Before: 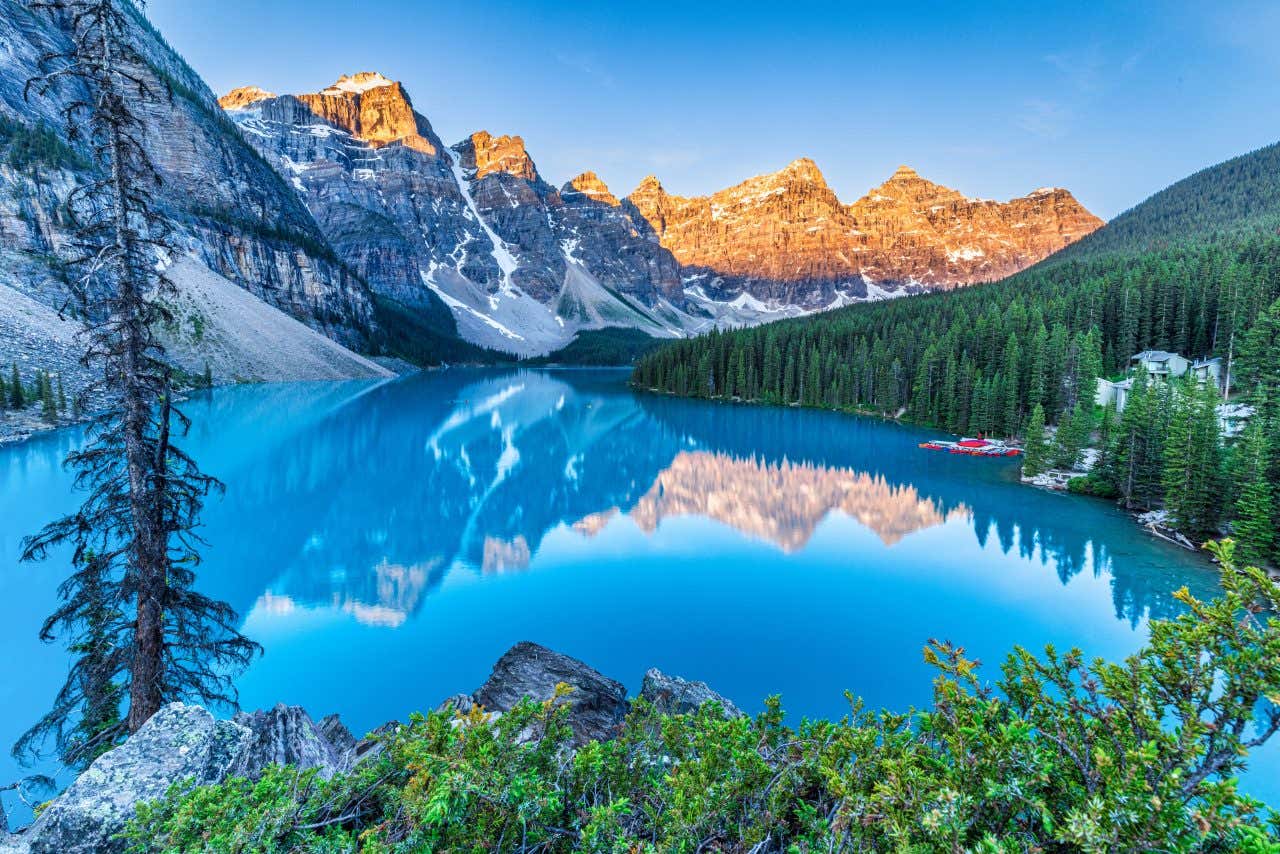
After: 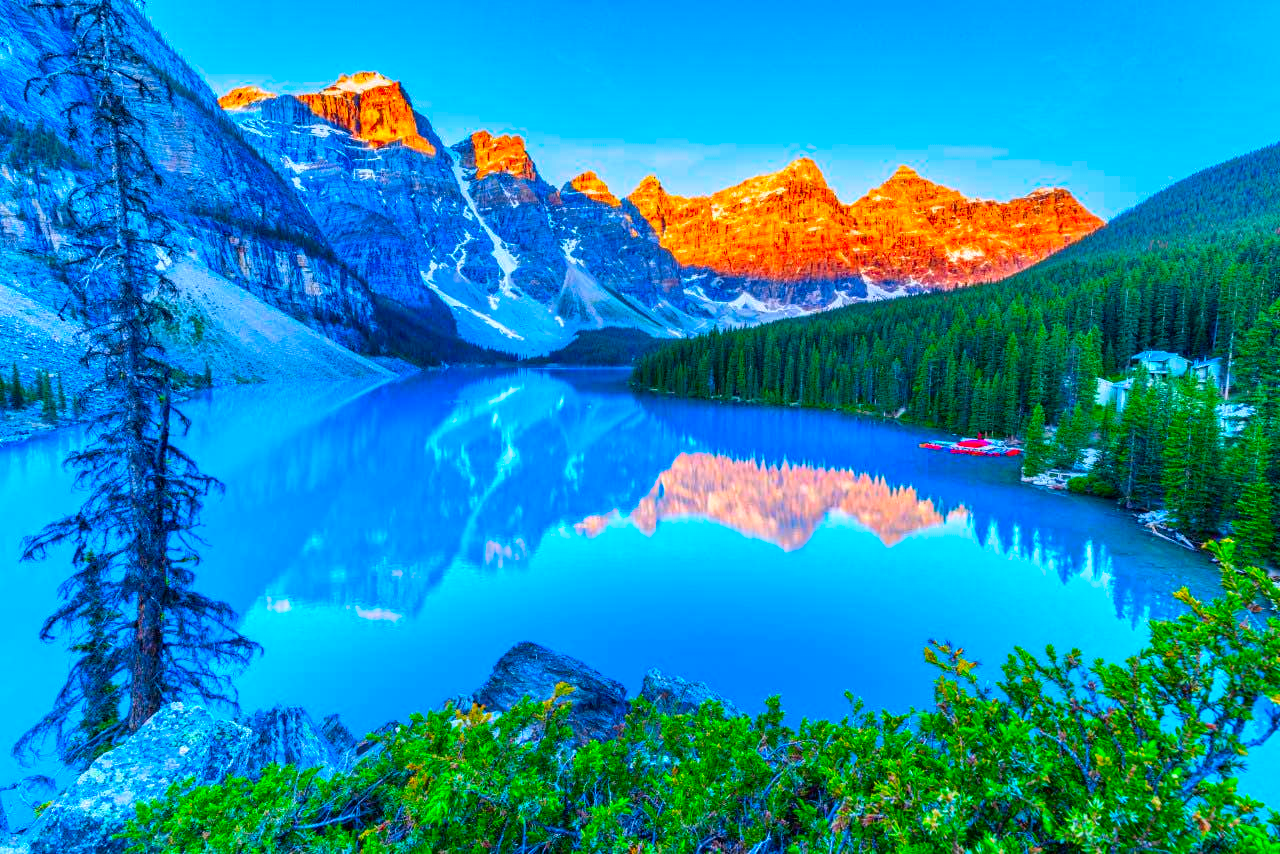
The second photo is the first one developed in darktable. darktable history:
color correction: highlights a* 1.6, highlights b* -1.72, saturation 2.48
